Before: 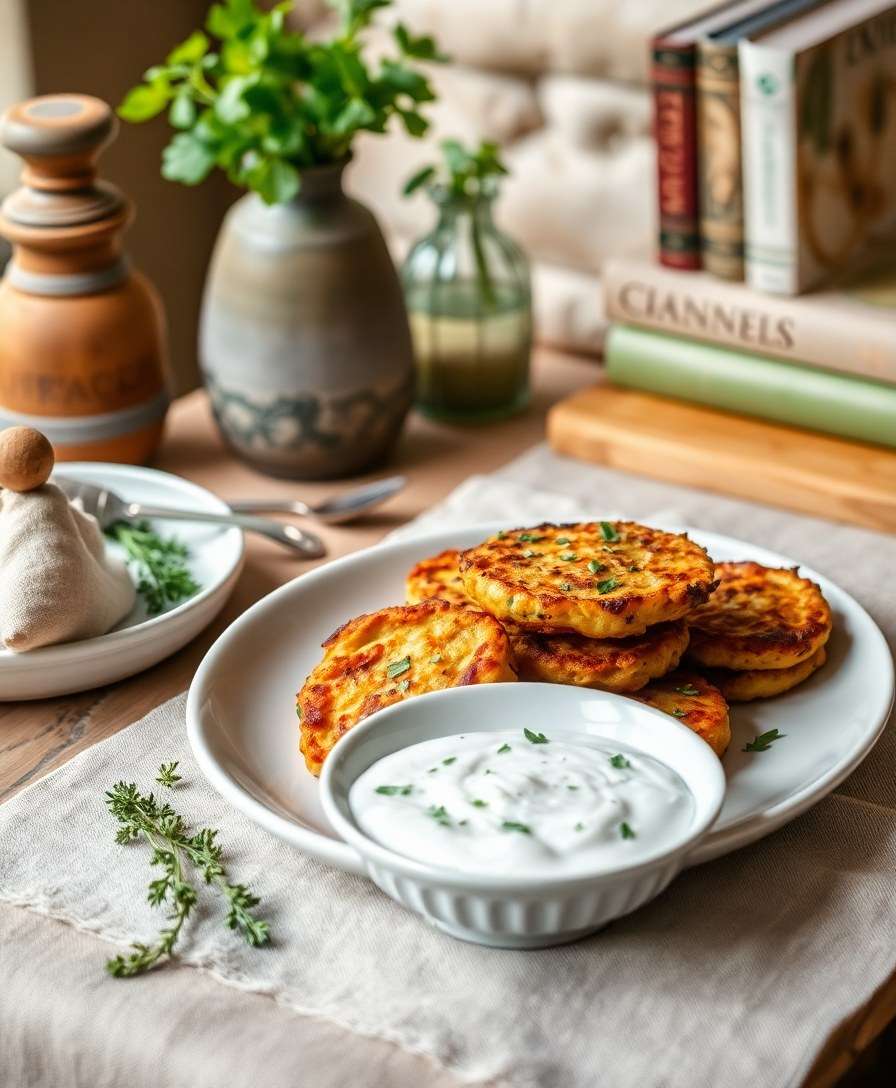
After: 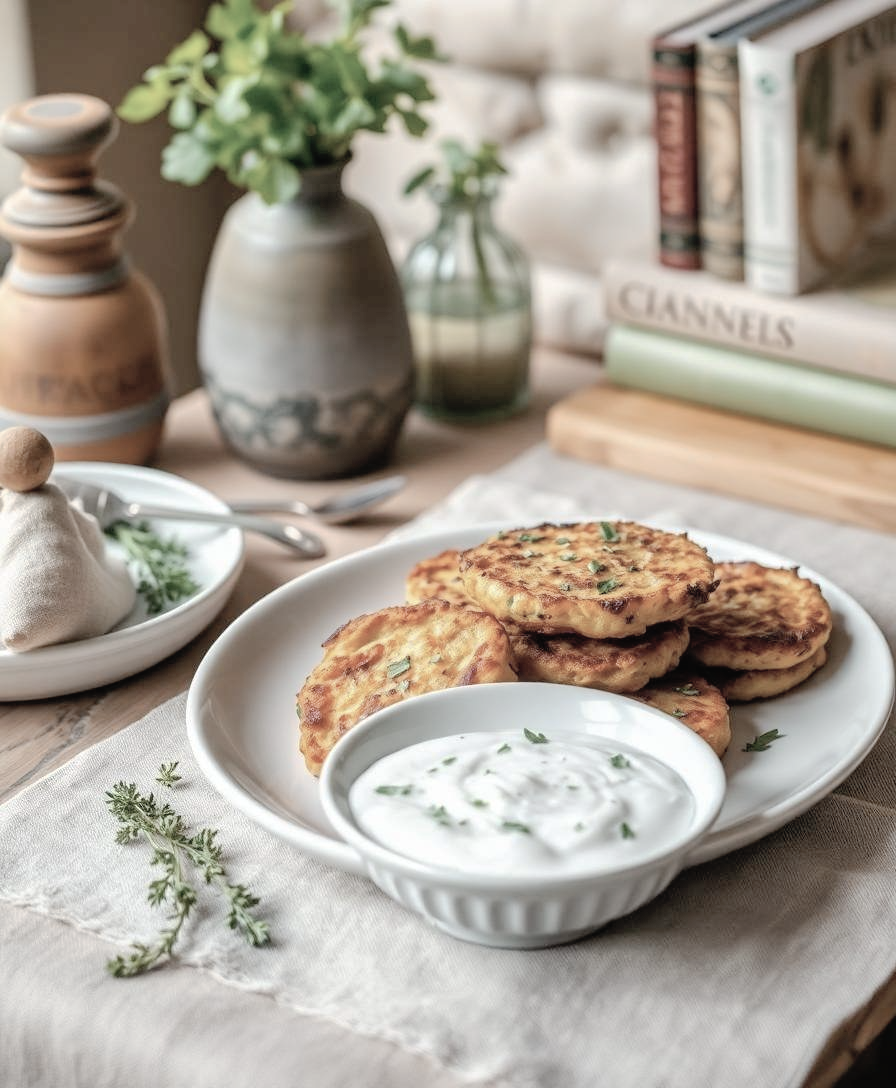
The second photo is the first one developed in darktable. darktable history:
contrast brightness saturation: brightness 0.18, saturation -0.5
tone curve: curves: ch0 [(0, 0) (0.003, 0.018) (0.011, 0.019) (0.025, 0.02) (0.044, 0.024) (0.069, 0.034) (0.1, 0.049) (0.136, 0.082) (0.177, 0.136) (0.224, 0.196) (0.277, 0.263) (0.335, 0.329) (0.399, 0.401) (0.468, 0.473) (0.543, 0.546) (0.623, 0.625) (0.709, 0.698) (0.801, 0.779) (0.898, 0.867) (1, 1)], preserve colors none
